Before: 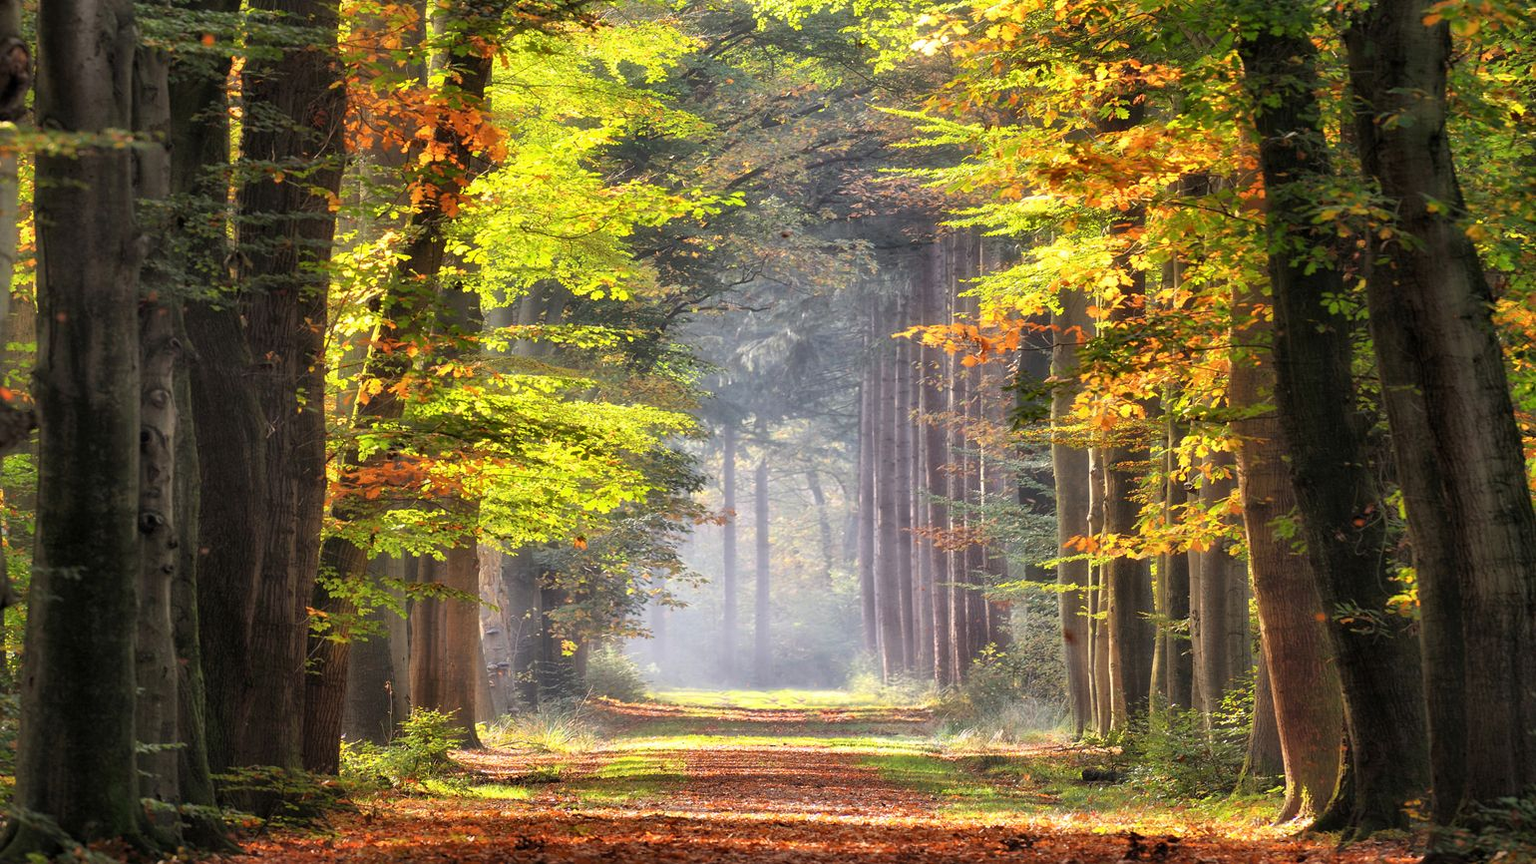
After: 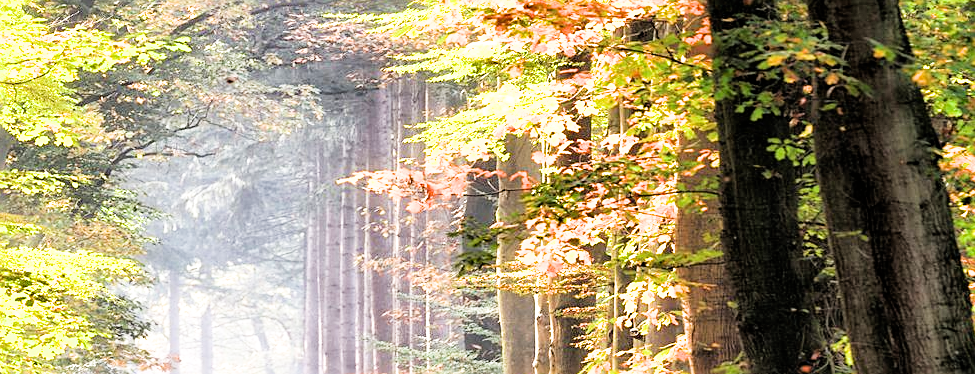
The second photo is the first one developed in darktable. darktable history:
sharpen: on, module defaults
crop: left 36.196%, top 18%, right 0.466%, bottom 38.703%
filmic rgb: black relative exposure -5.04 EV, white relative exposure 3.5 EV, hardness 3.18, contrast 1.195, highlights saturation mix -49.93%
exposure: exposure 1.506 EV, compensate highlight preservation false
